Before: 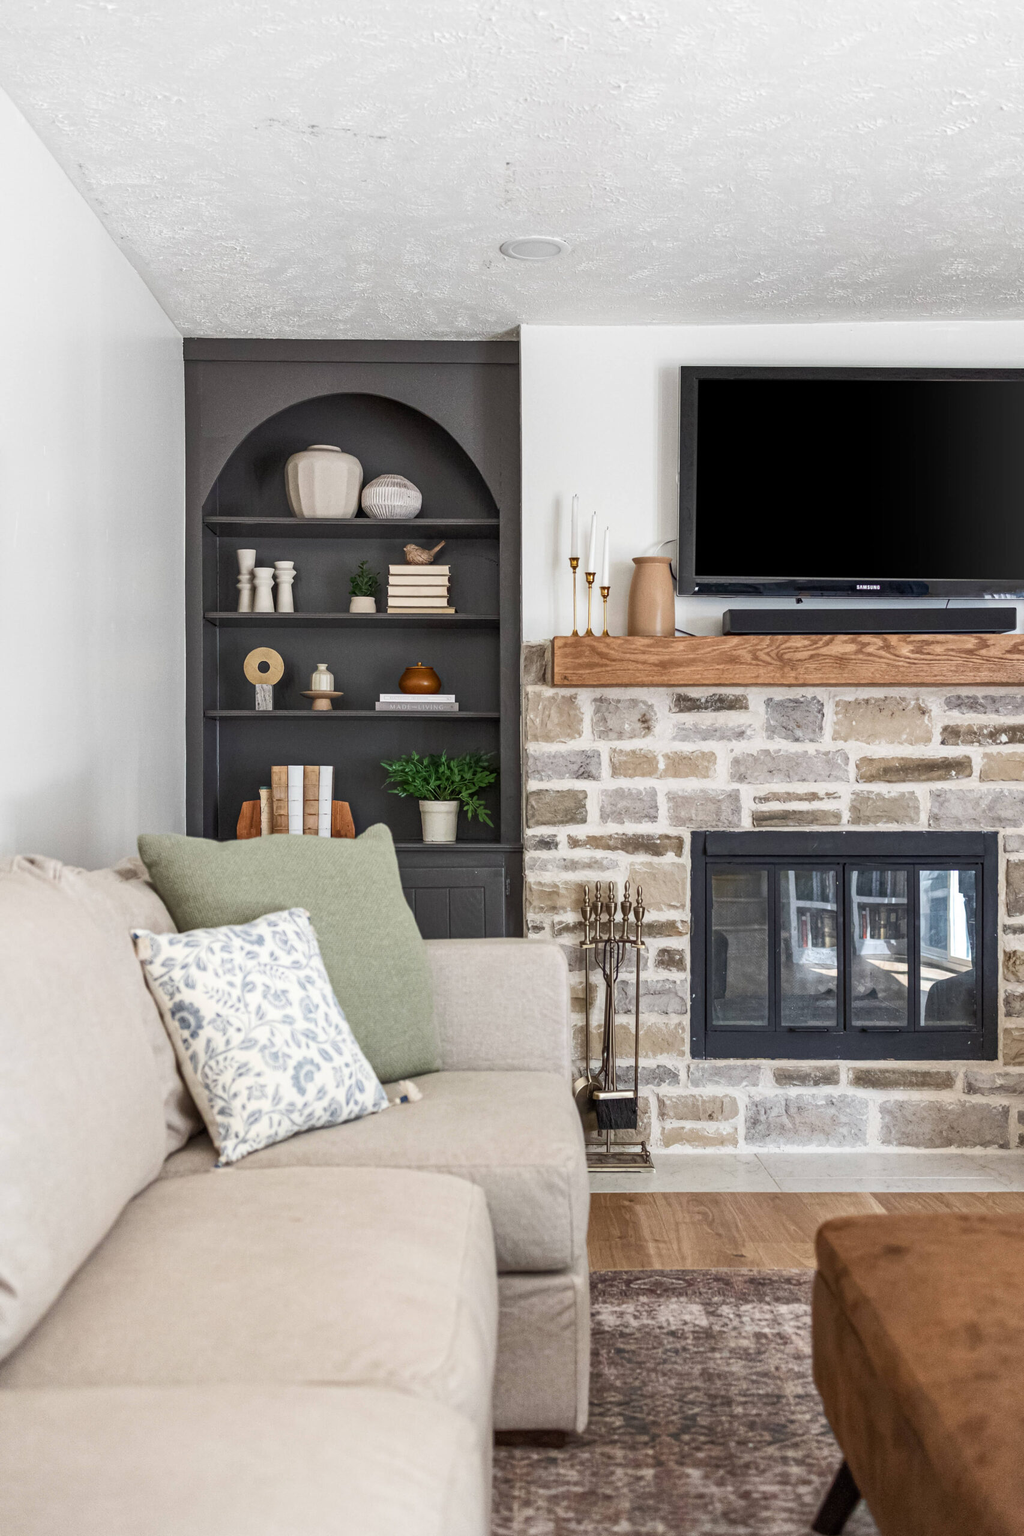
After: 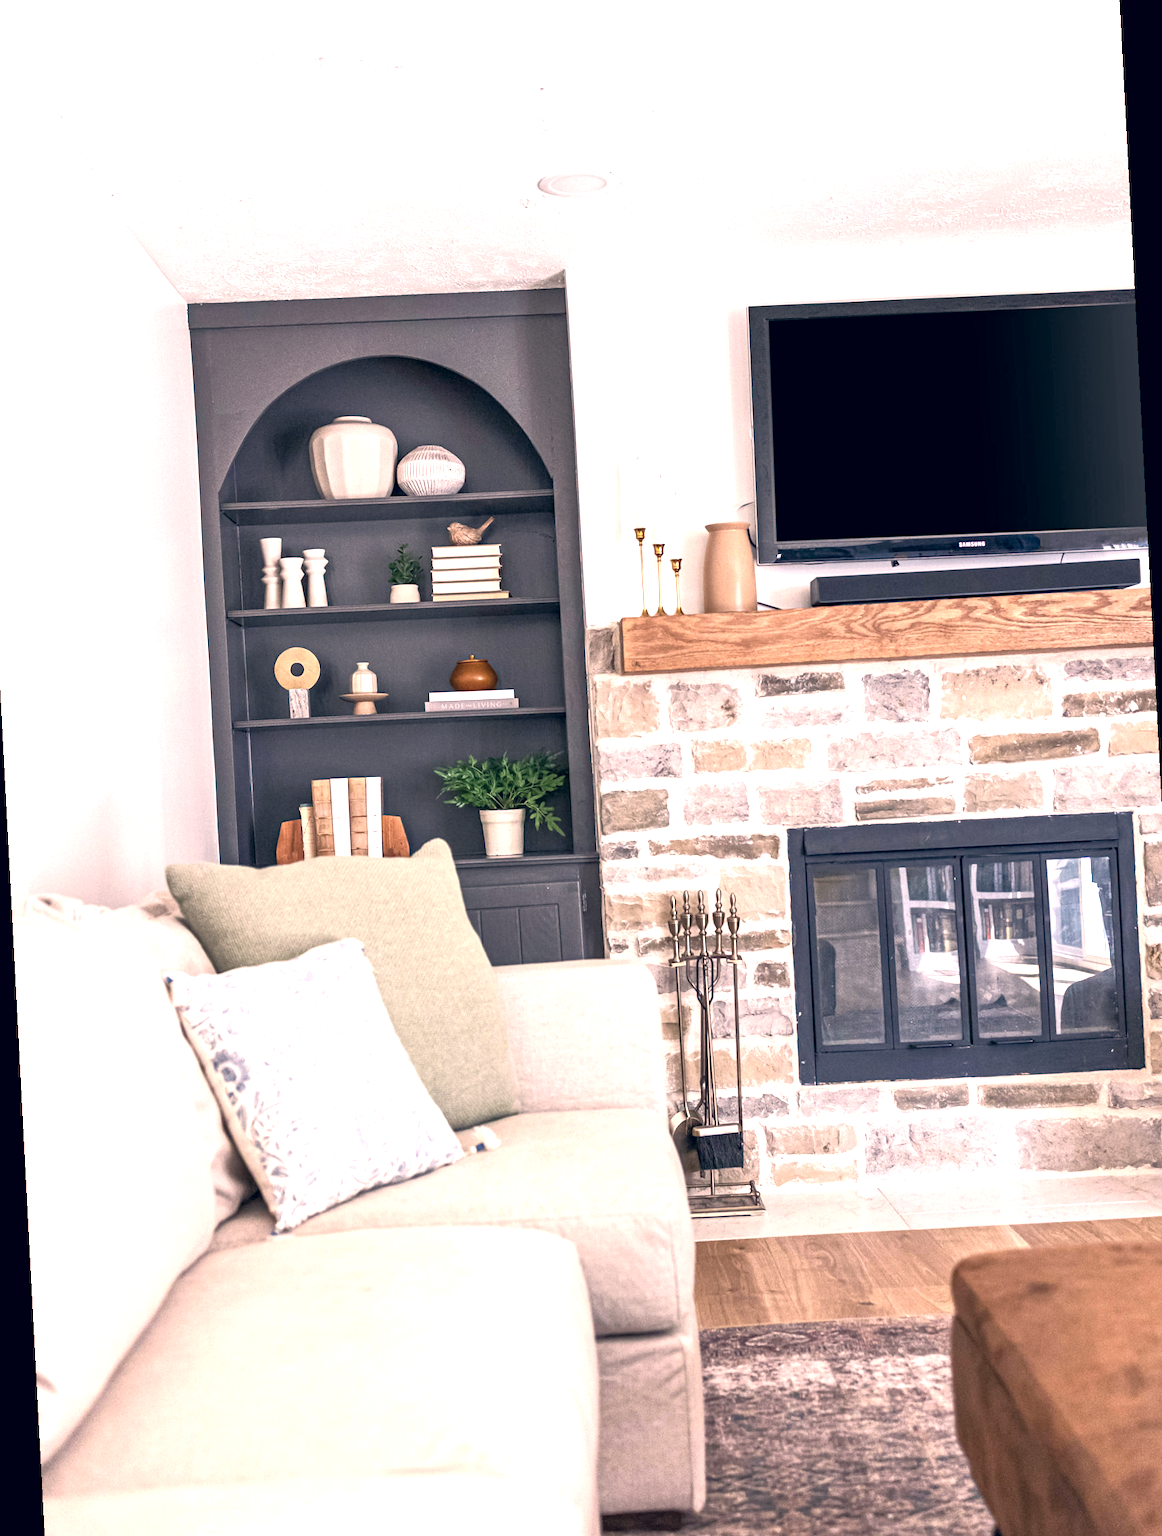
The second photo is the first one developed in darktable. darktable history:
exposure: black level correction 0.001, exposure 1.05 EV, compensate exposure bias true, compensate highlight preservation false
color correction: highlights a* 14.46, highlights b* 5.85, shadows a* -5.53, shadows b* -15.24, saturation 0.85
haze removal: strength 0.02, distance 0.25, compatibility mode true, adaptive false
rotate and perspective: rotation -3°, crop left 0.031, crop right 0.968, crop top 0.07, crop bottom 0.93
